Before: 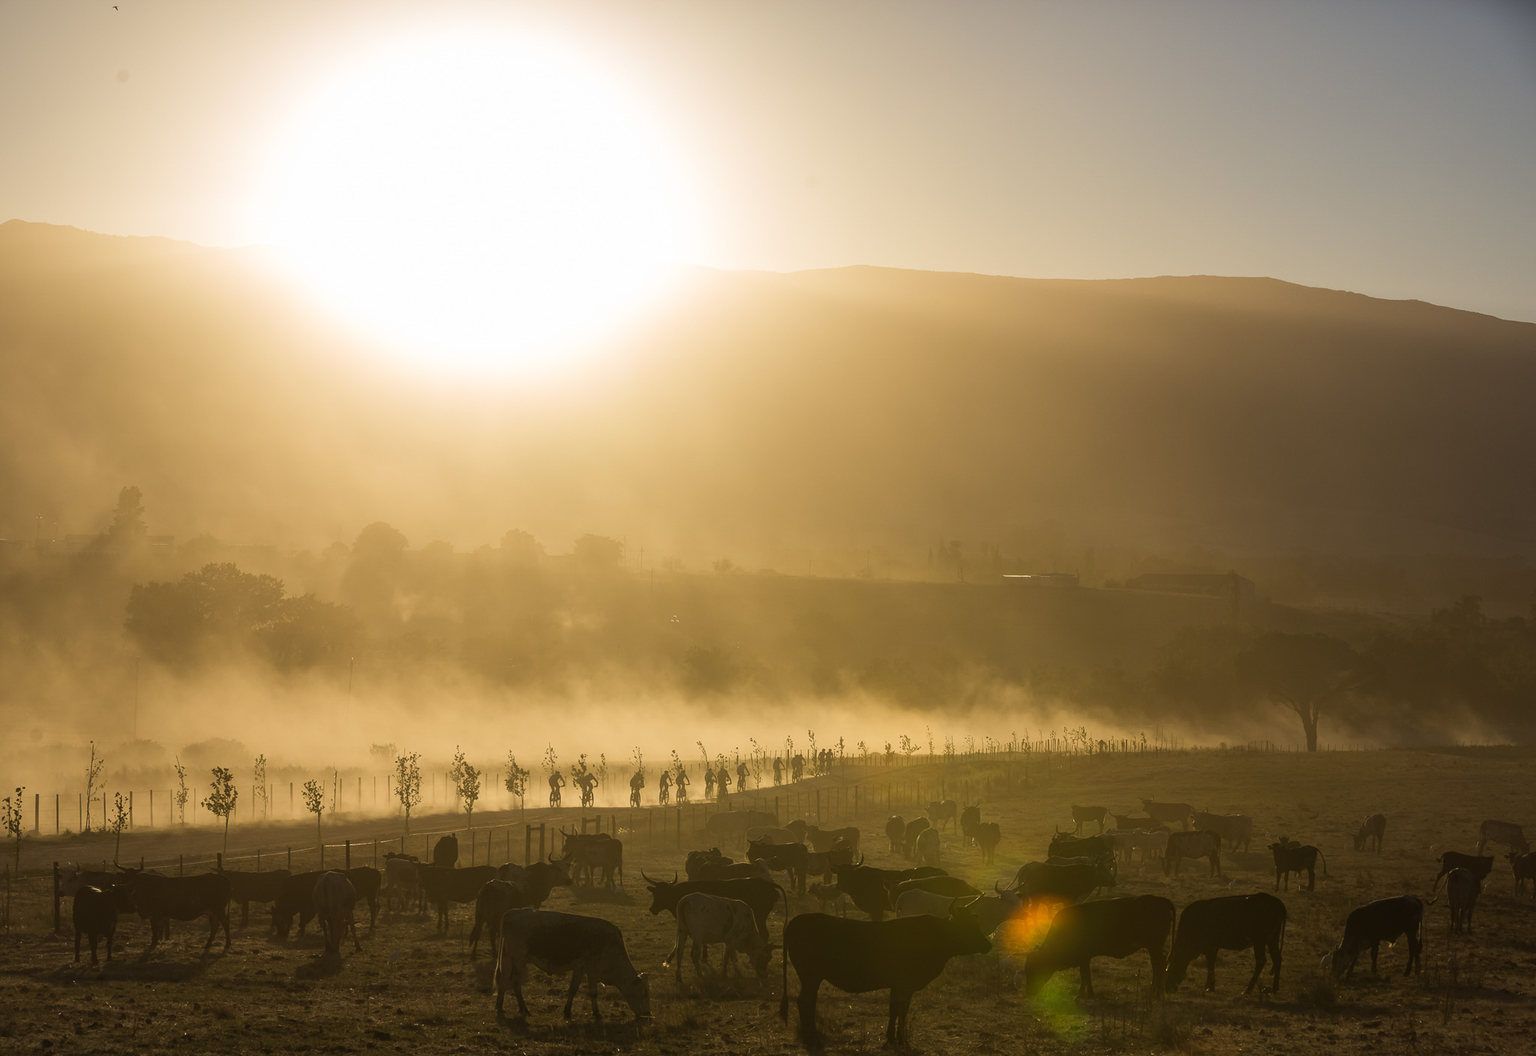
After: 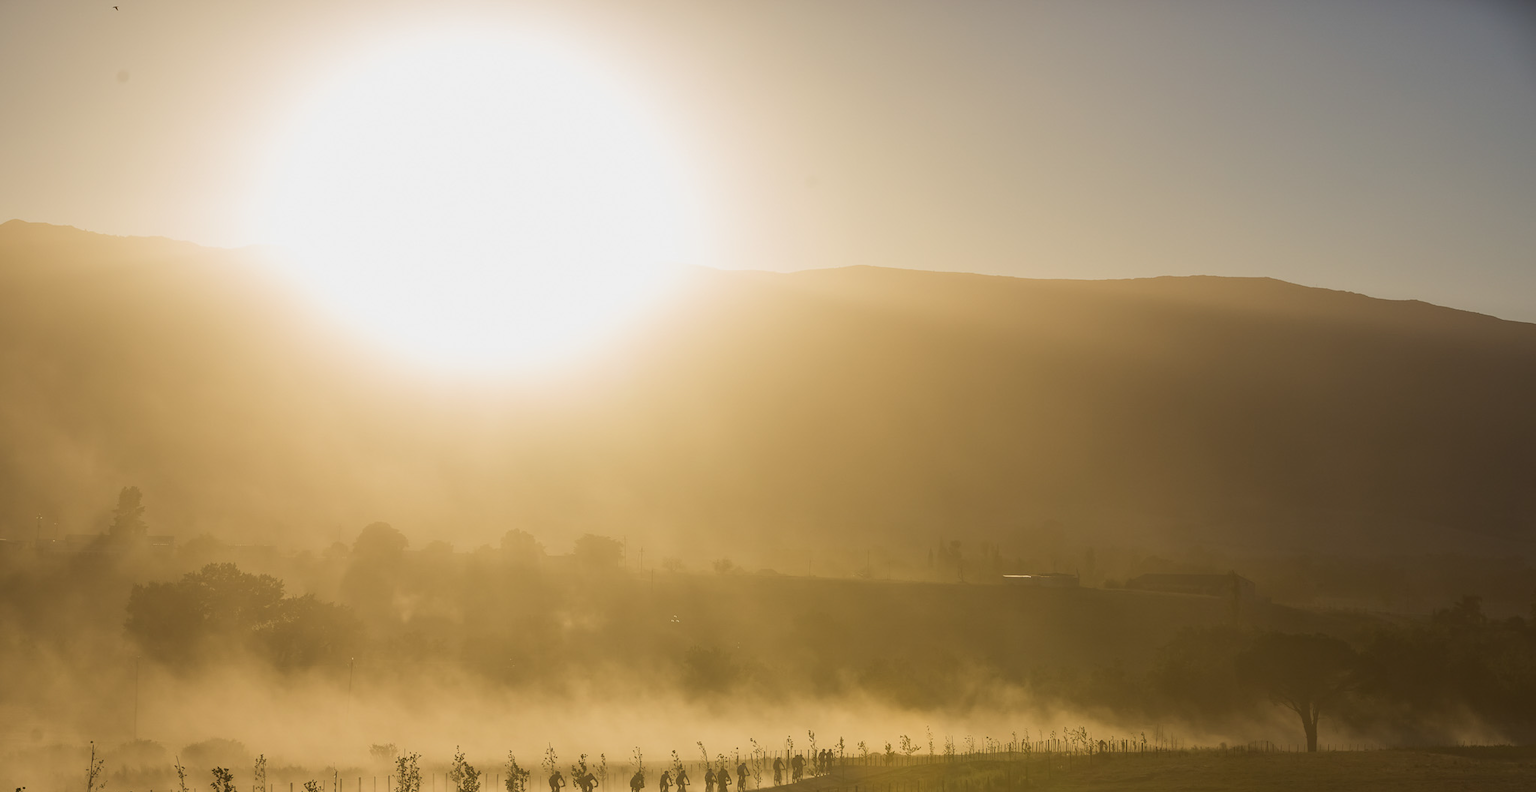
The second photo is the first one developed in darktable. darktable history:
crop: bottom 24.993%
exposure: black level correction 0.001, exposure -0.198 EV, compensate highlight preservation false
